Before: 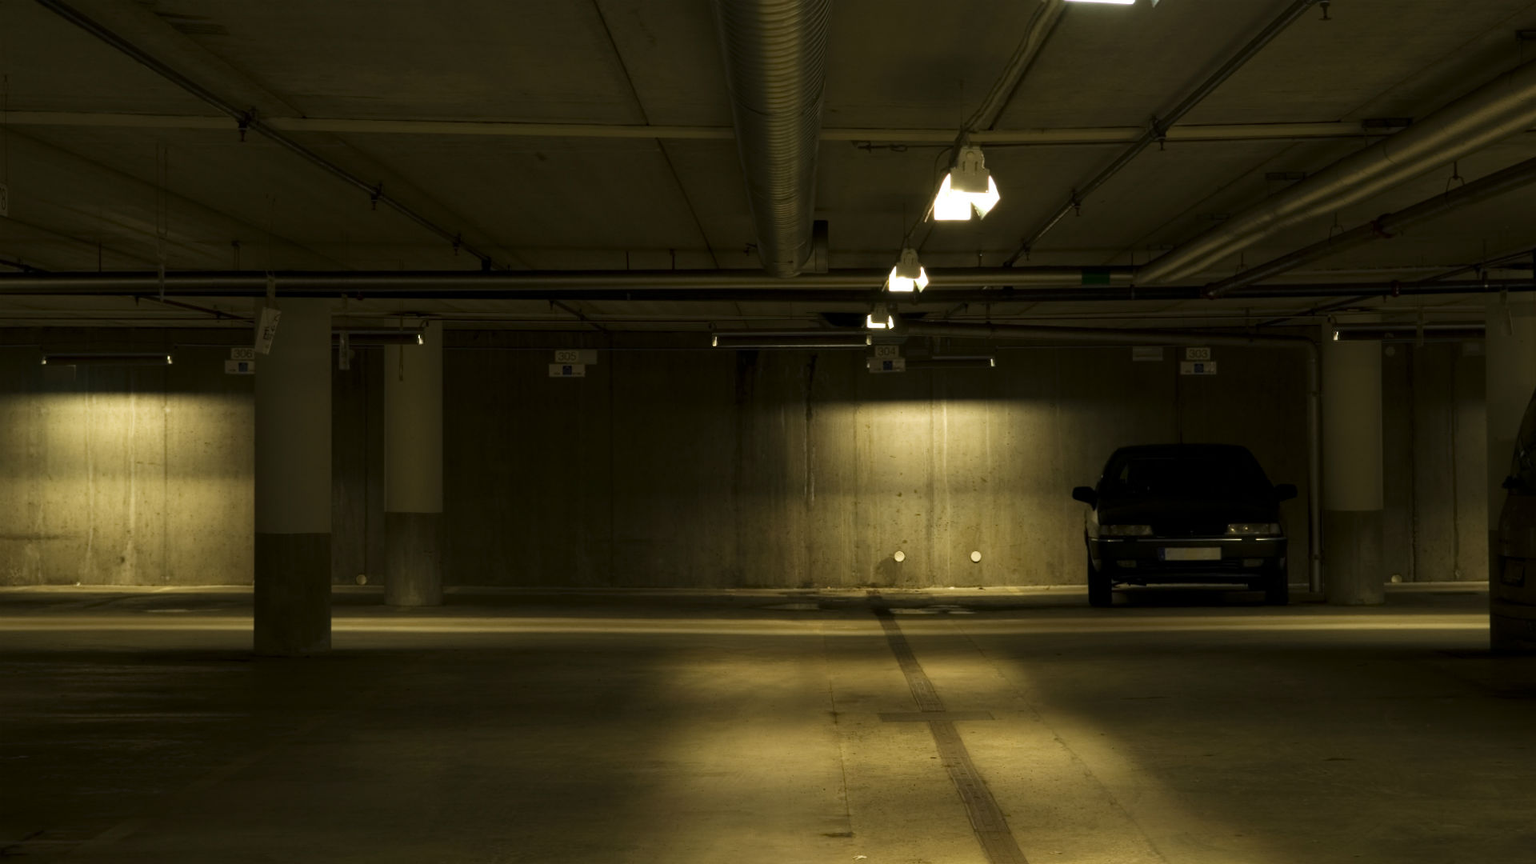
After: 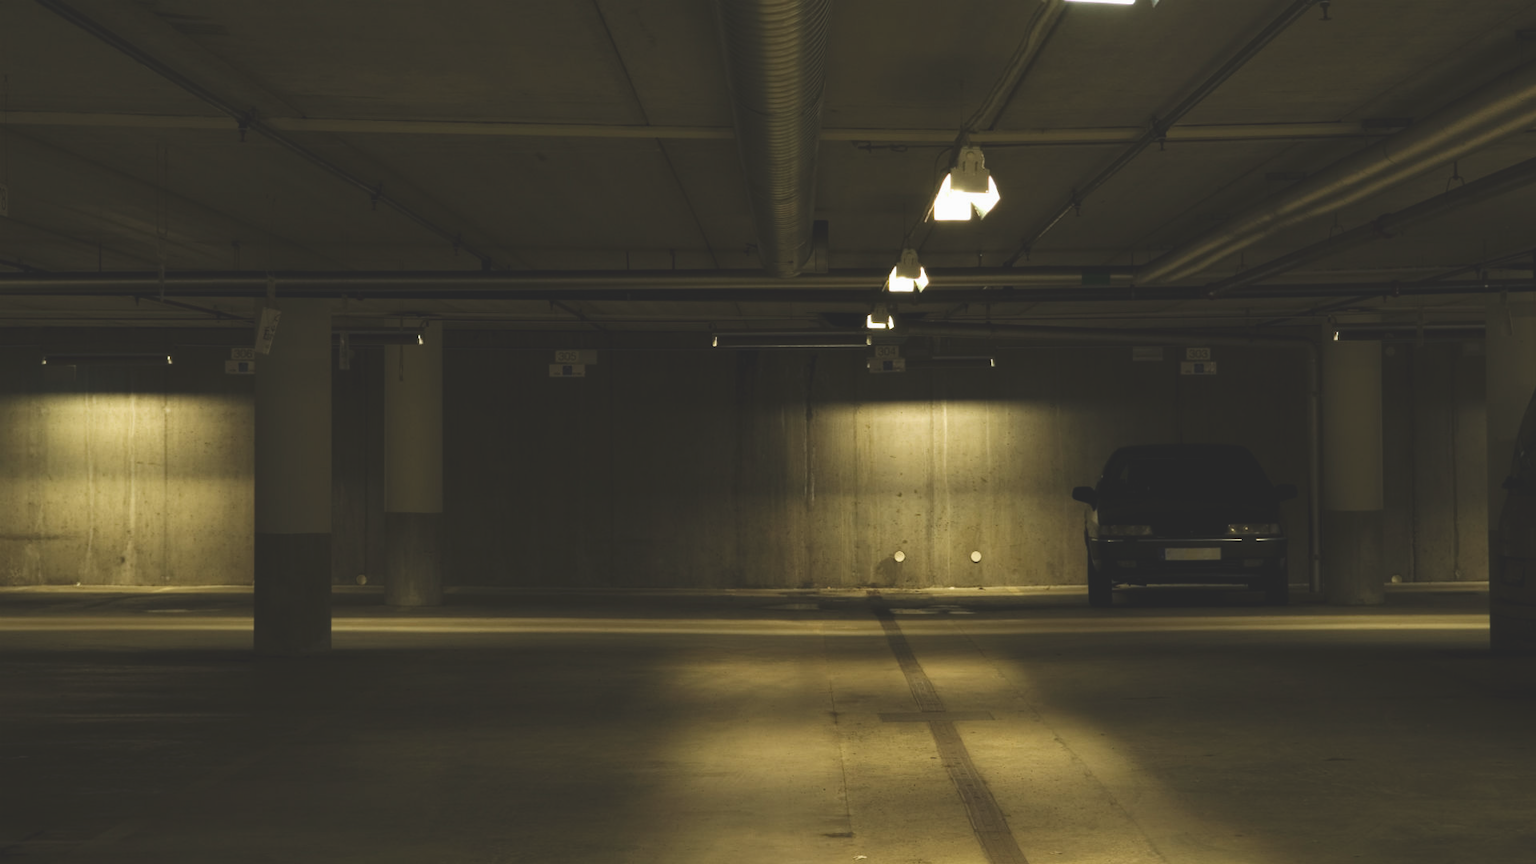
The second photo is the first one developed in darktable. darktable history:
exposure: black level correction -0.021, exposure -0.036 EV, compensate exposure bias true, compensate highlight preservation false
